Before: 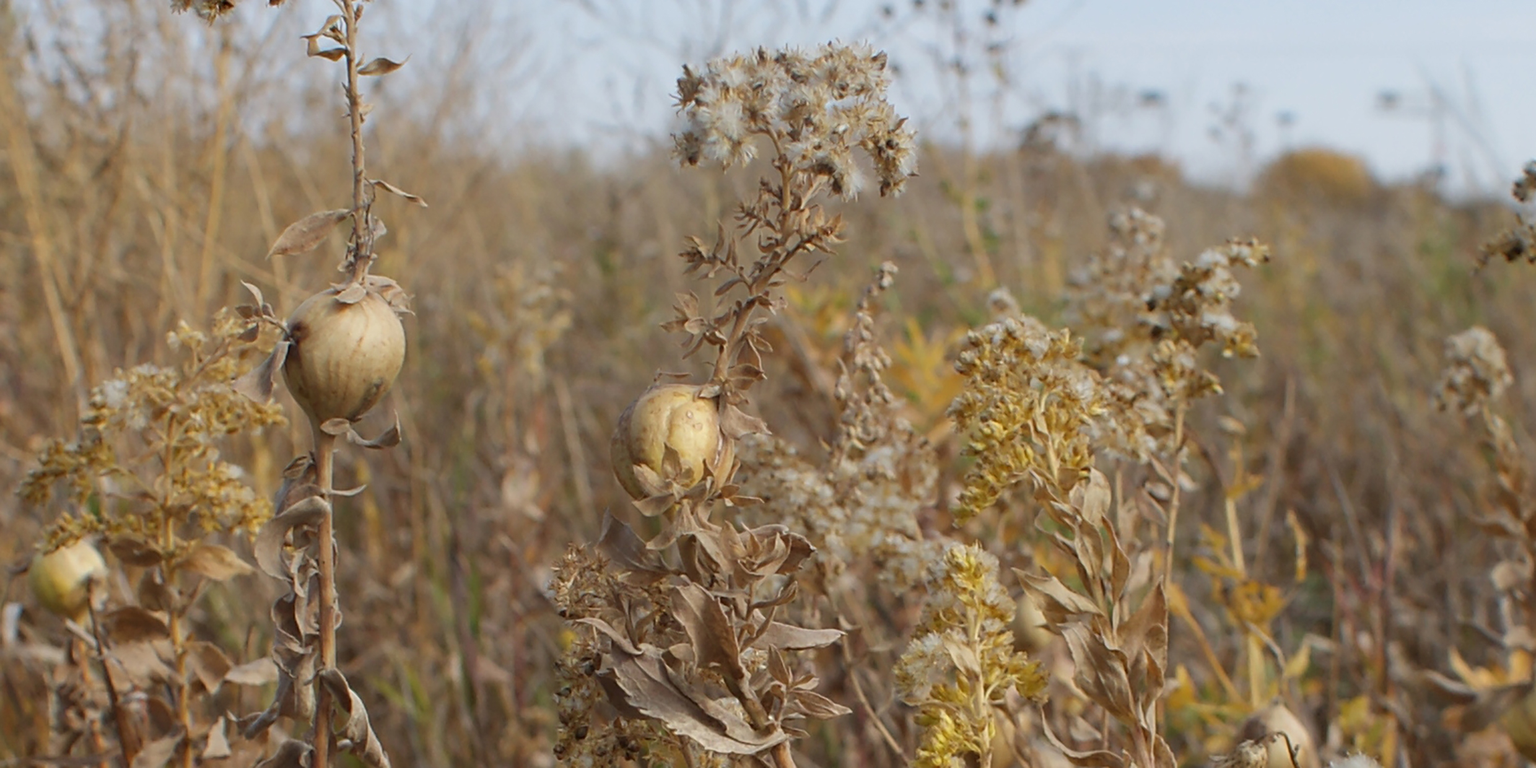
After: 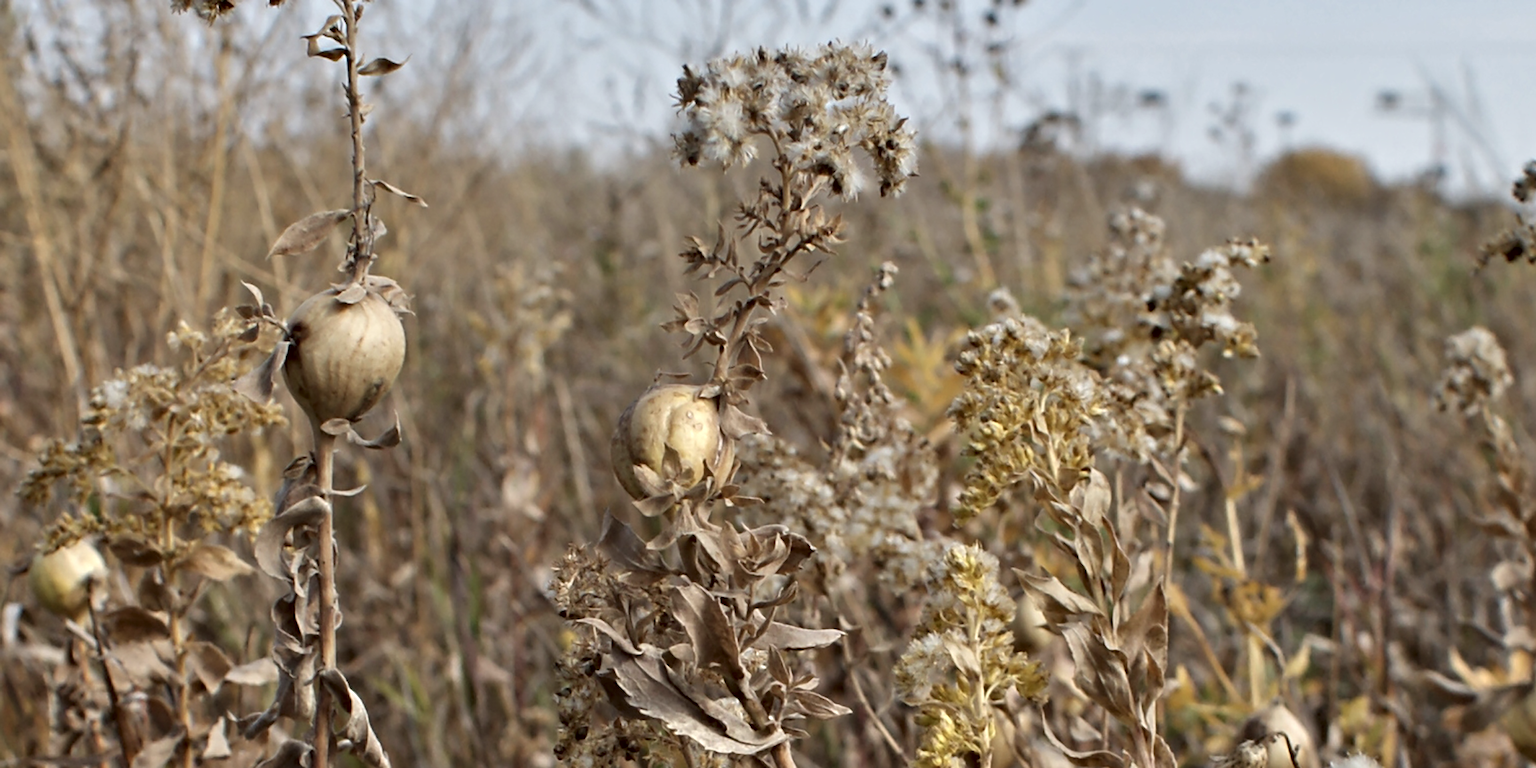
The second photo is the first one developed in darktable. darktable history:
contrast equalizer: y [[0.511, 0.558, 0.631, 0.632, 0.559, 0.512], [0.5 ×6], [0.507, 0.559, 0.627, 0.644, 0.647, 0.647], [0 ×6], [0 ×6]]
contrast brightness saturation: saturation -0.17
shadows and highlights: shadows 20.55, highlights -20.99, soften with gaussian
